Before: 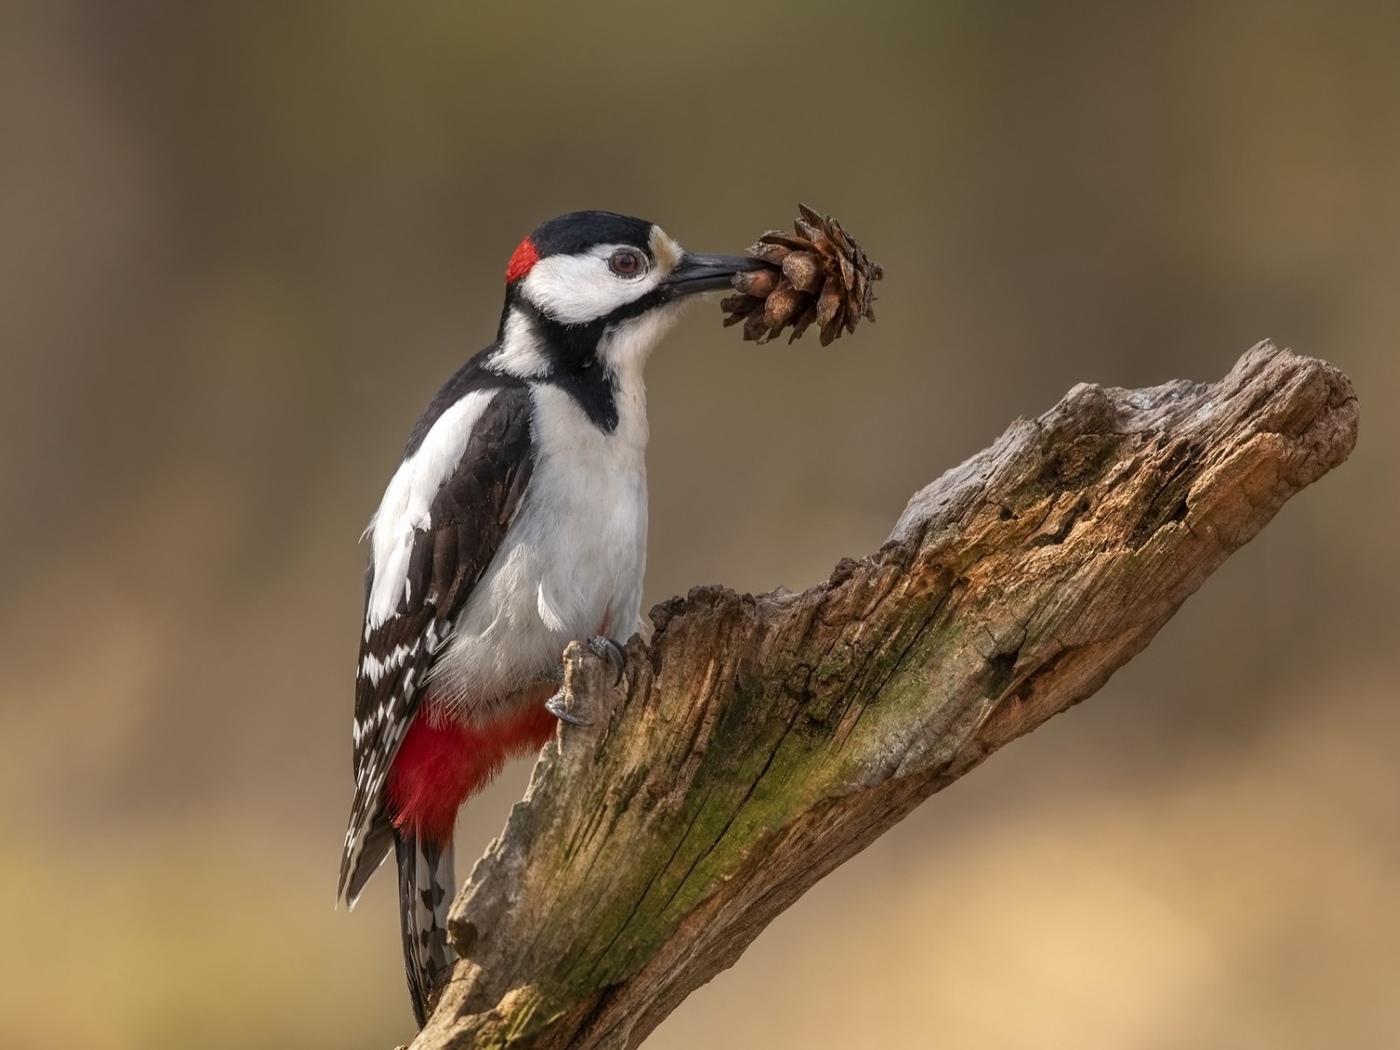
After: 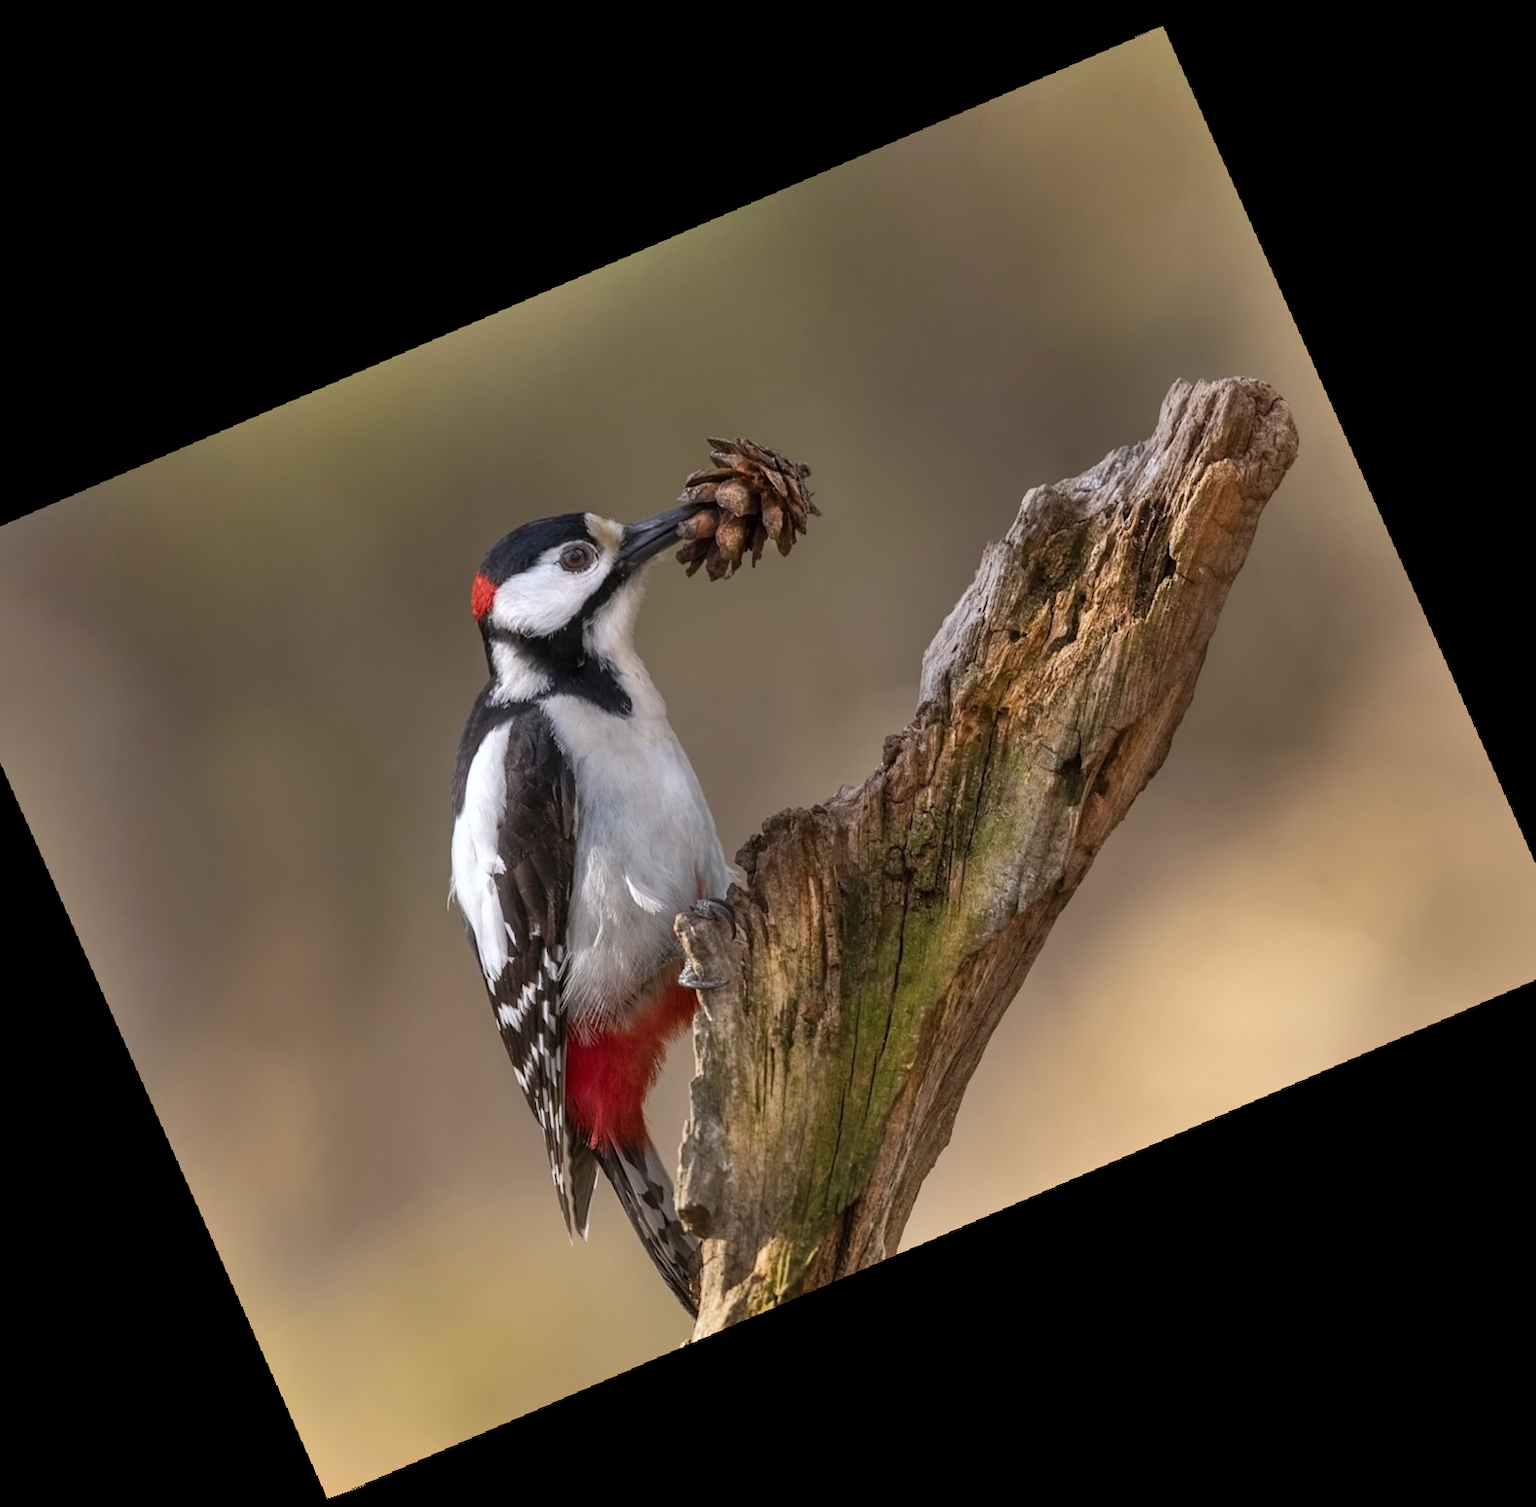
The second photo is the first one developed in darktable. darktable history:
crop and rotate: angle 19.43°, left 6.812%, right 4.125%, bottom 1.087%
shadows and highlights: highlights color adjustment 0%, low approximation 0.01, soften with gaussian
white balance: red 0.984, blue 1.059
rotate and perspective: rotation -4.2°, shear 0.006, automatic cropping off
